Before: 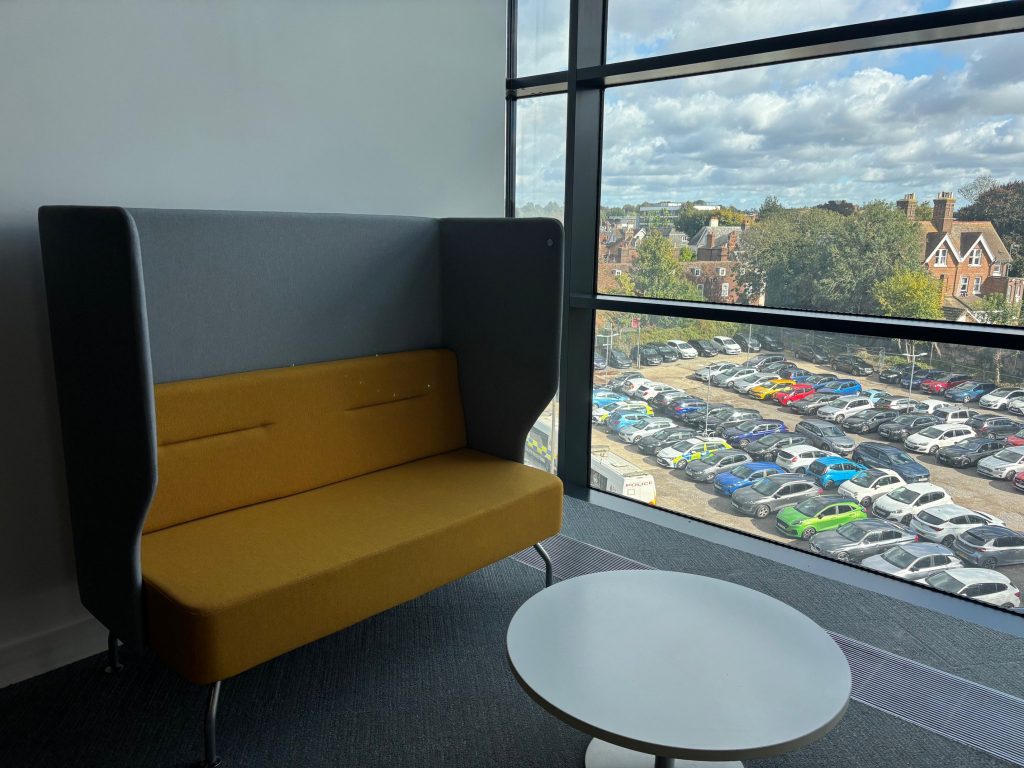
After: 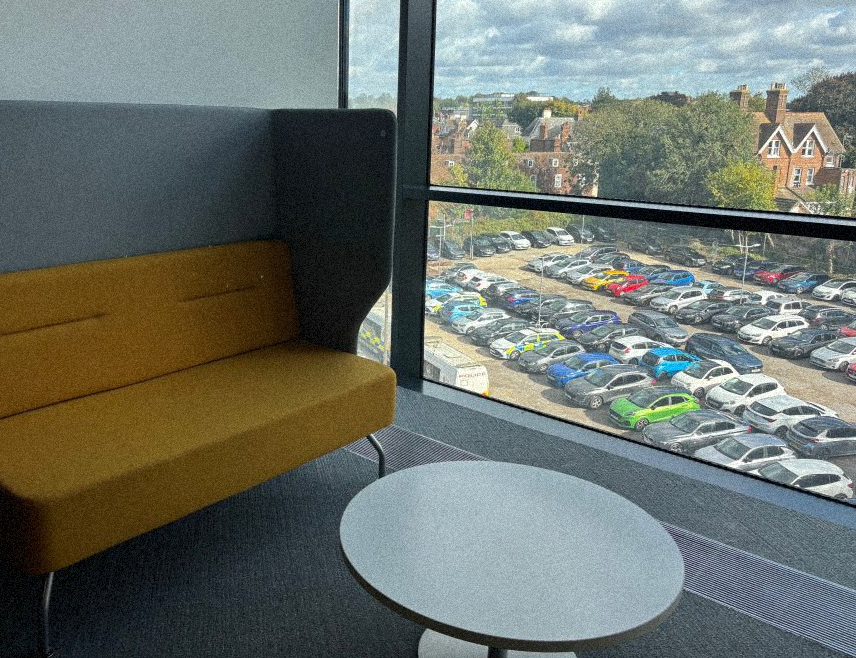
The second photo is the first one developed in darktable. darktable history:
crop: left 16.315%, top 14.246%
grain: coarseness 9.38 ISO, strength 34.99%, mid-tones bias 0%
